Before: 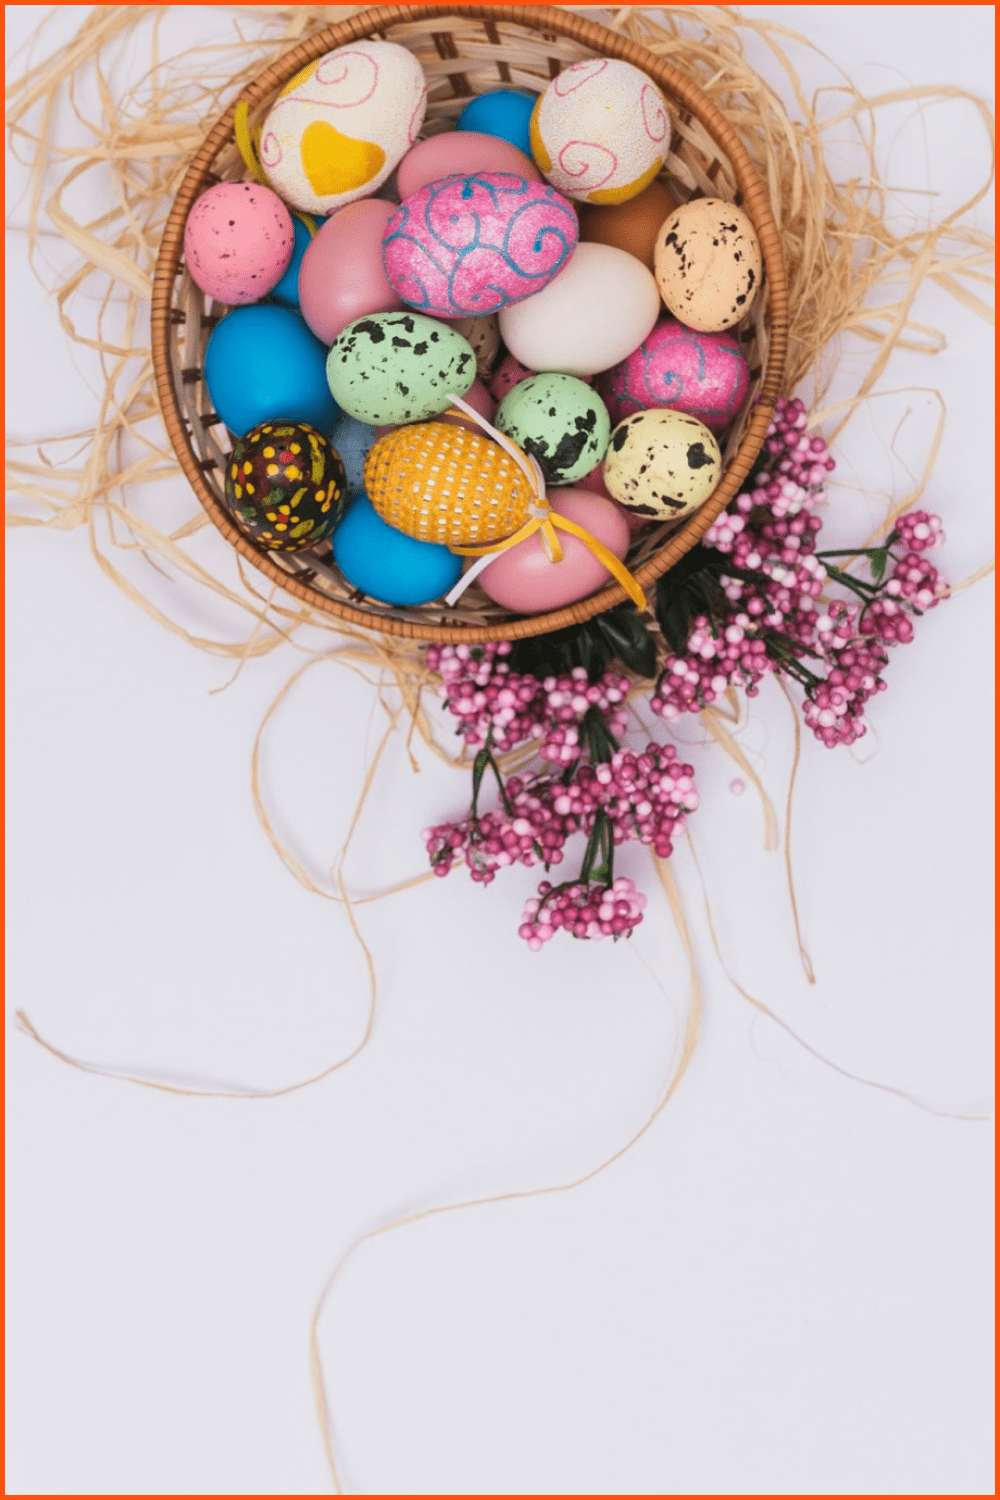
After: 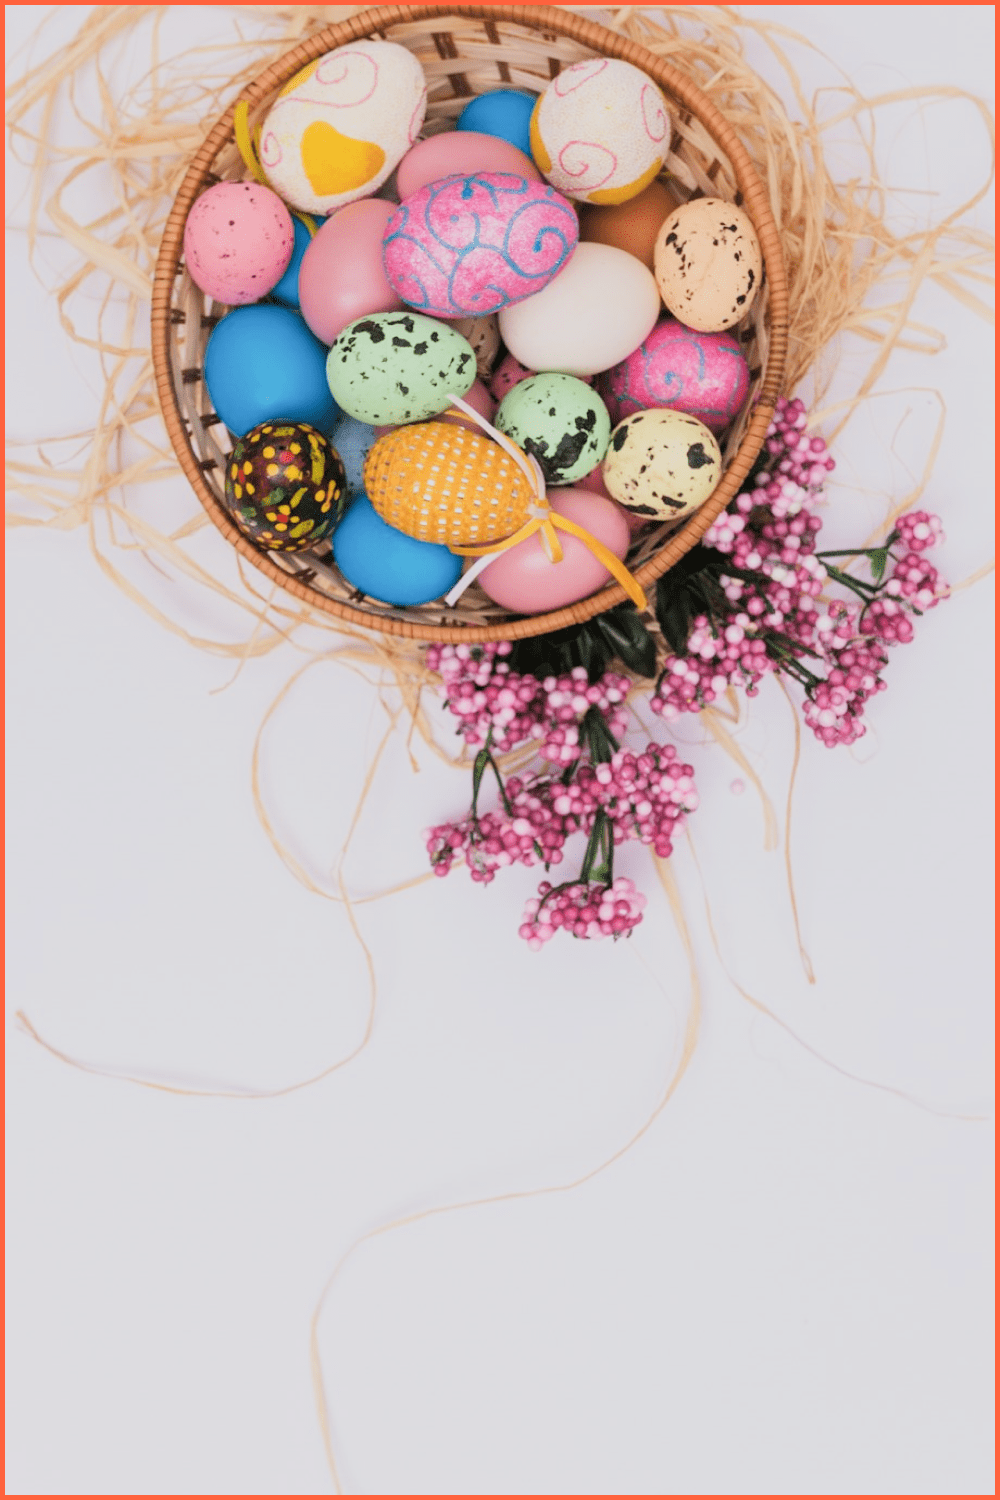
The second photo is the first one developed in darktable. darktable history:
exposure: exposure 0.64 EV, compensate highlight preservation false
filmic rgb: black relative exposure -7.65 EV, white relative exposure 4.56 EV, hardness 3.61
